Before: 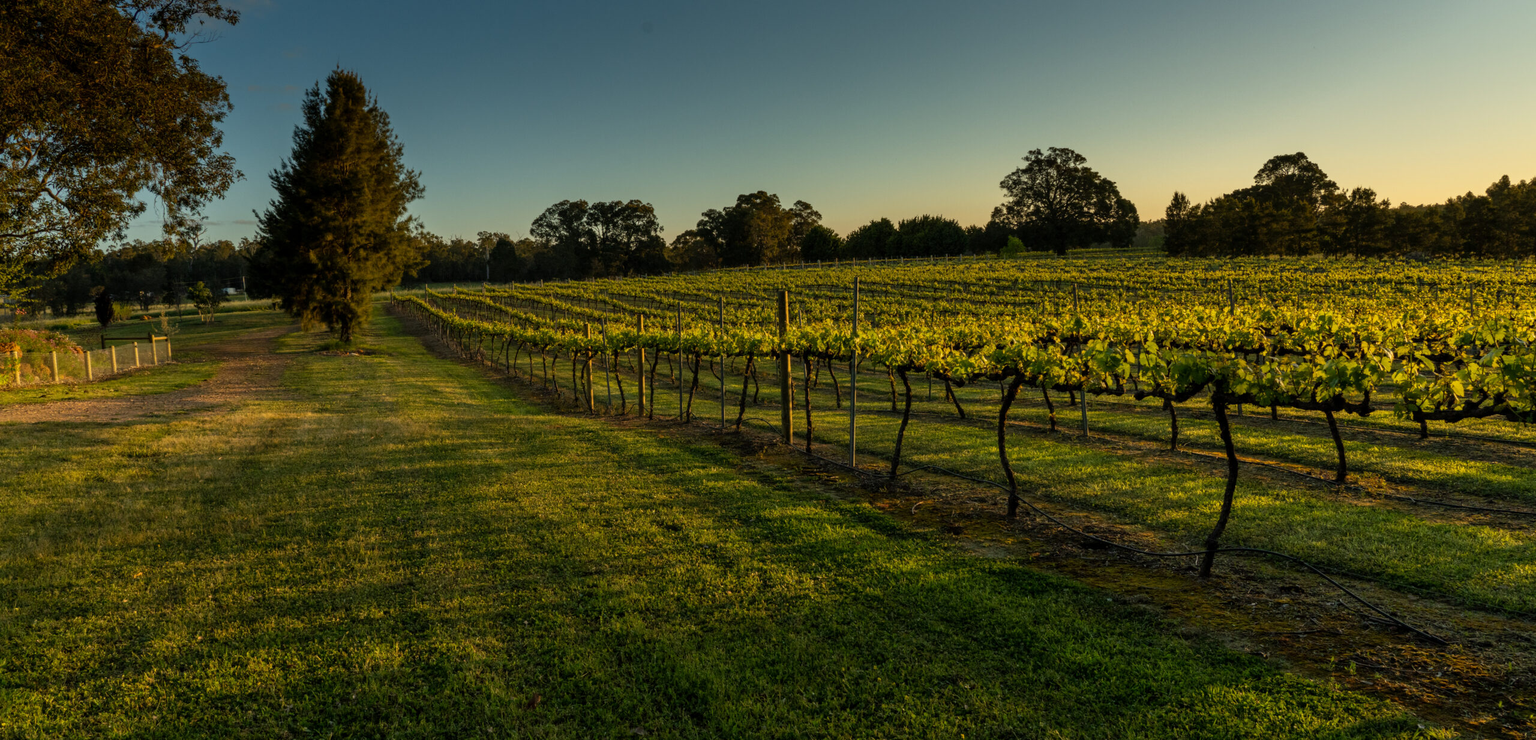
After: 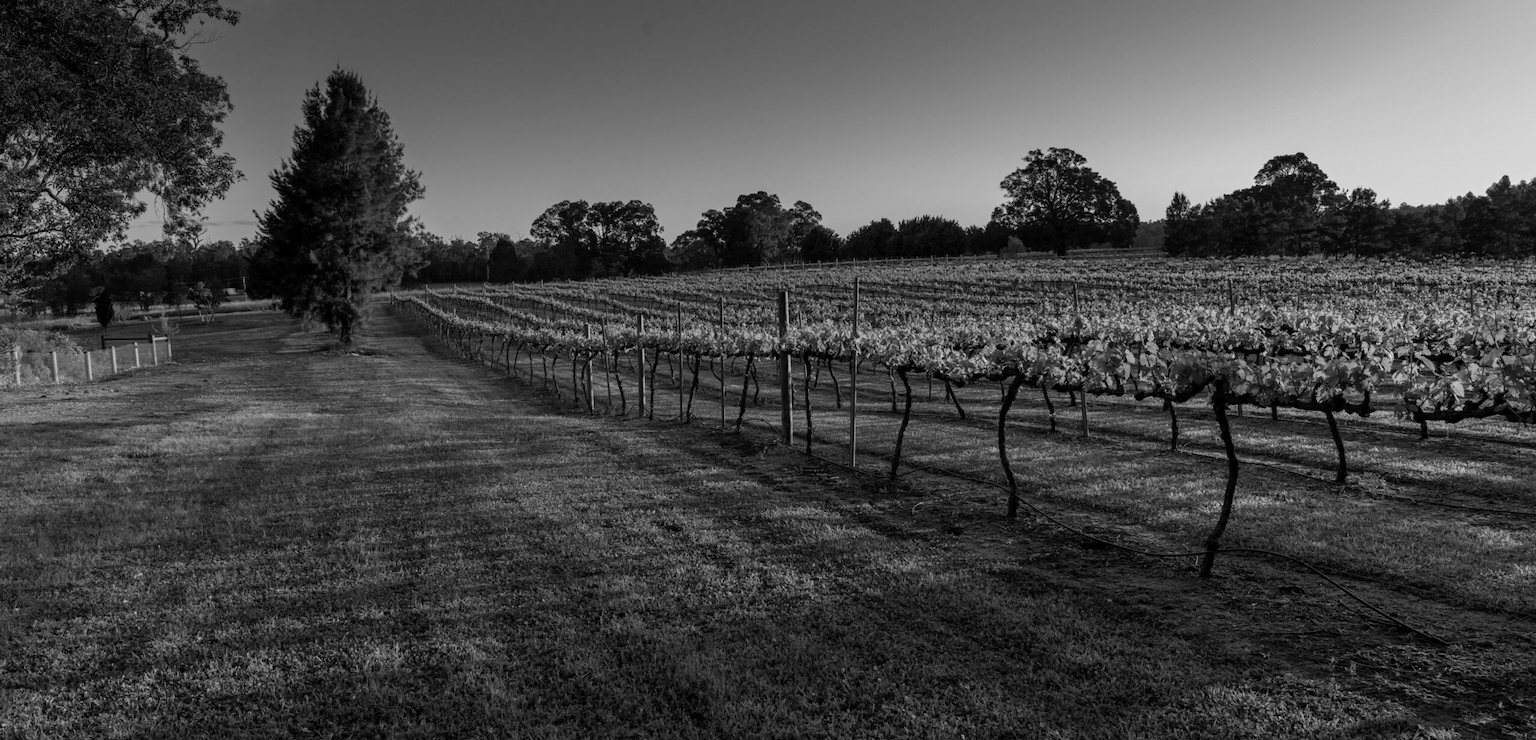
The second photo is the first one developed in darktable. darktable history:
tone equalizer: on, module defaults
monochrome: size 1
